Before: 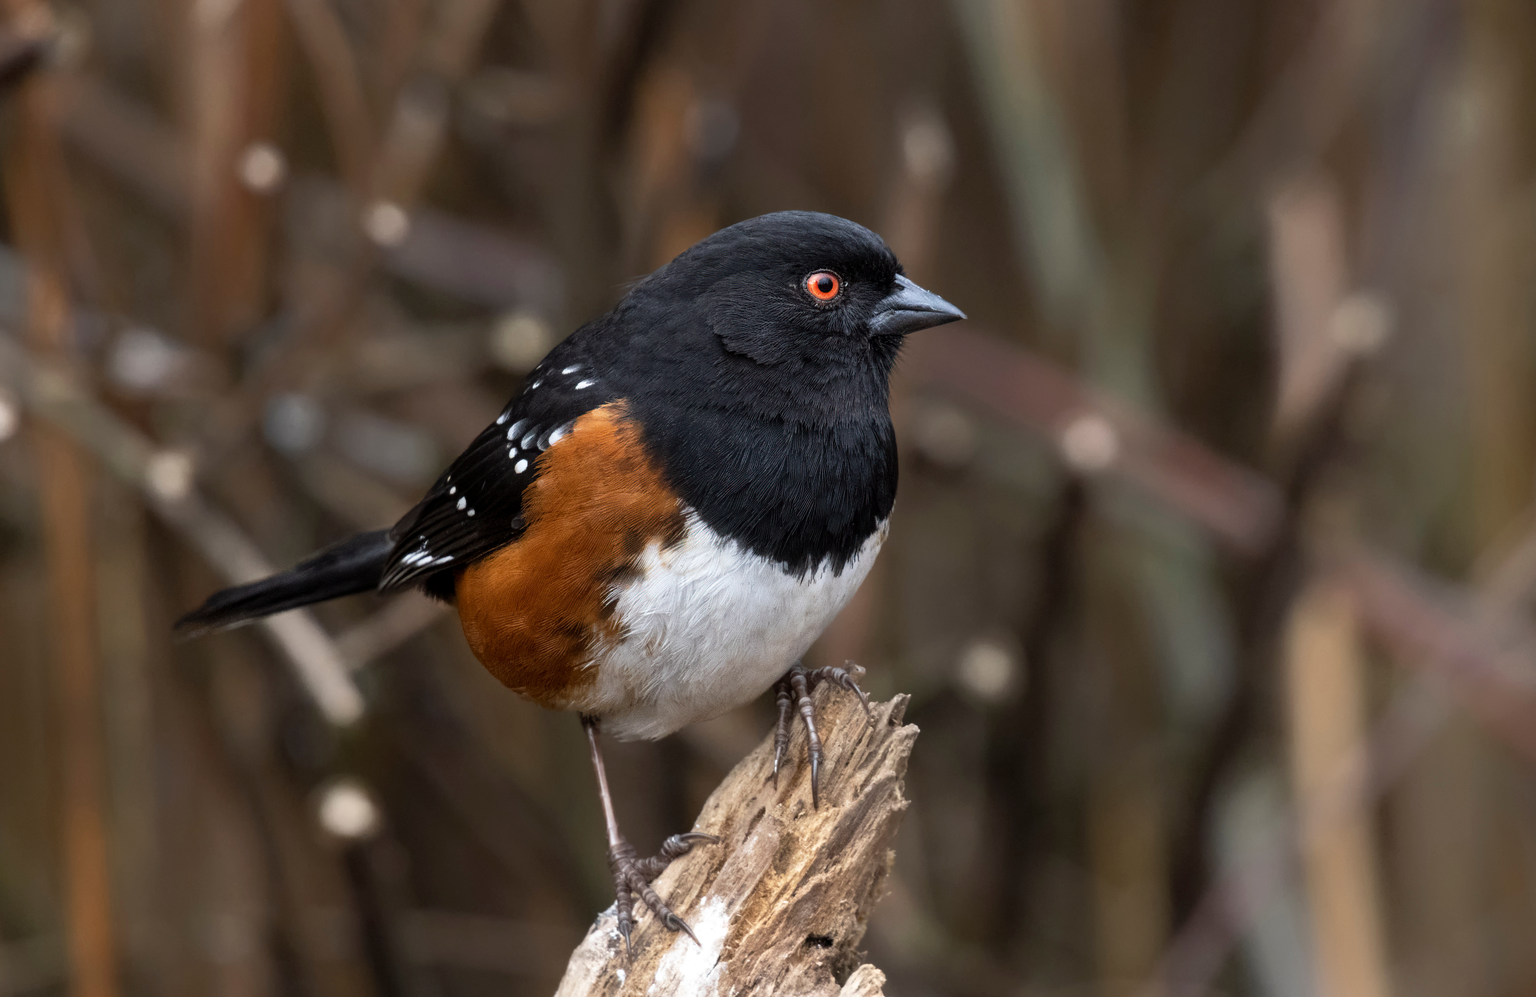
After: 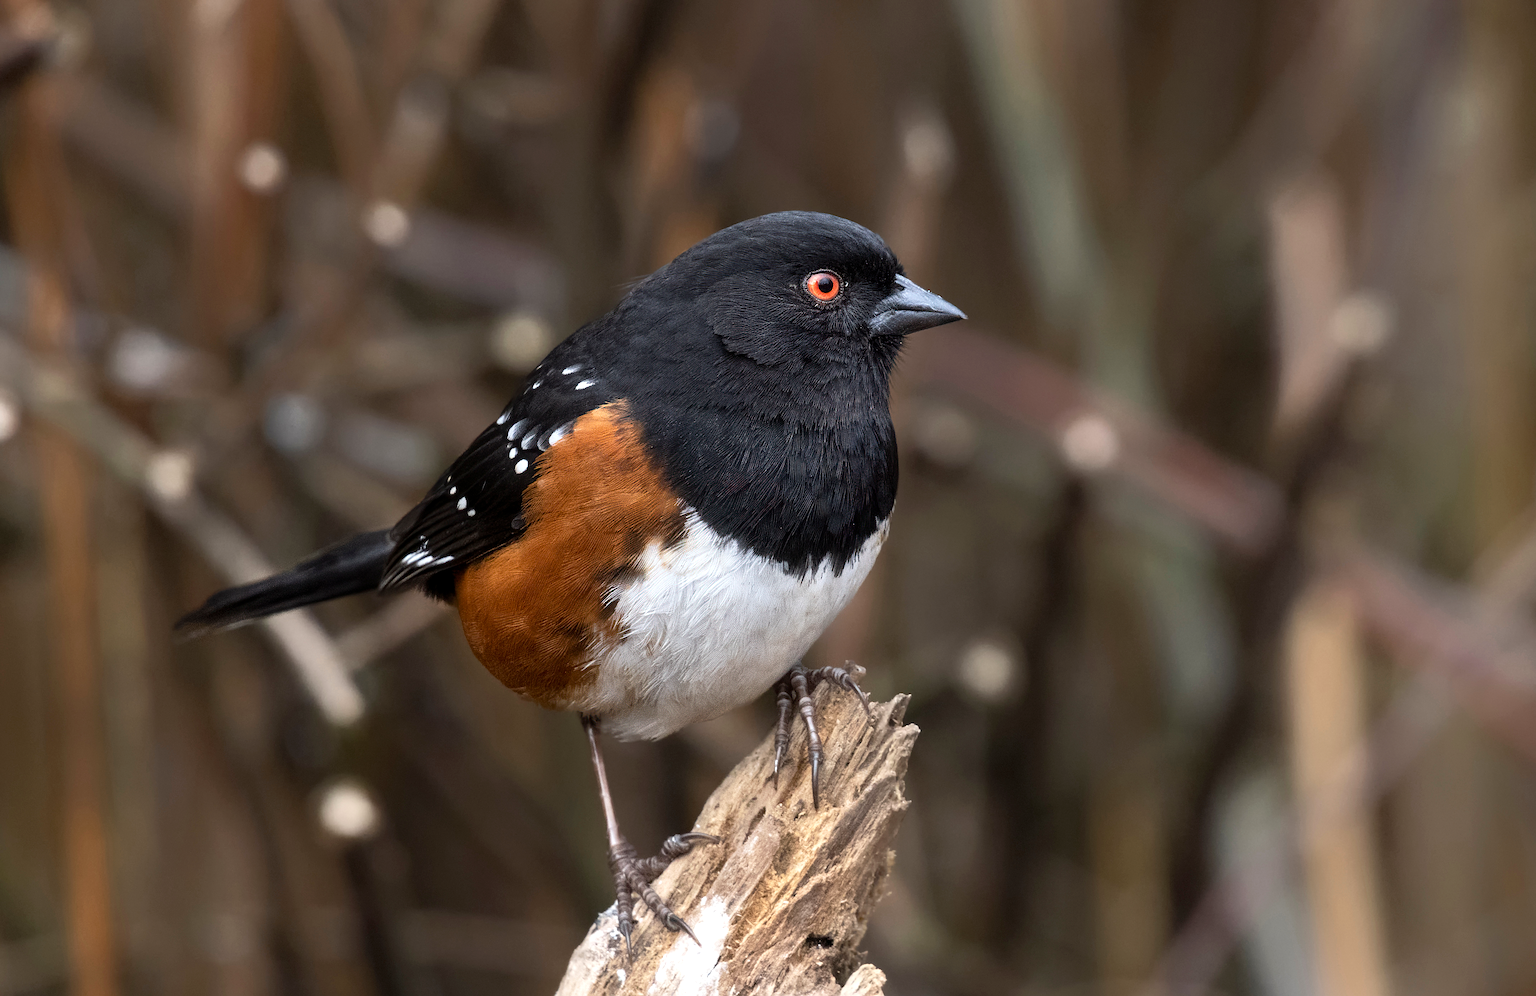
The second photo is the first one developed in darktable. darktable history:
contrast brightness saturation: contrast 0.1, brightness 0.02, saturation 0.02
sharpen: on, module defaults
exposure: exposure 0.2 EV, compensate highlight preservation false
